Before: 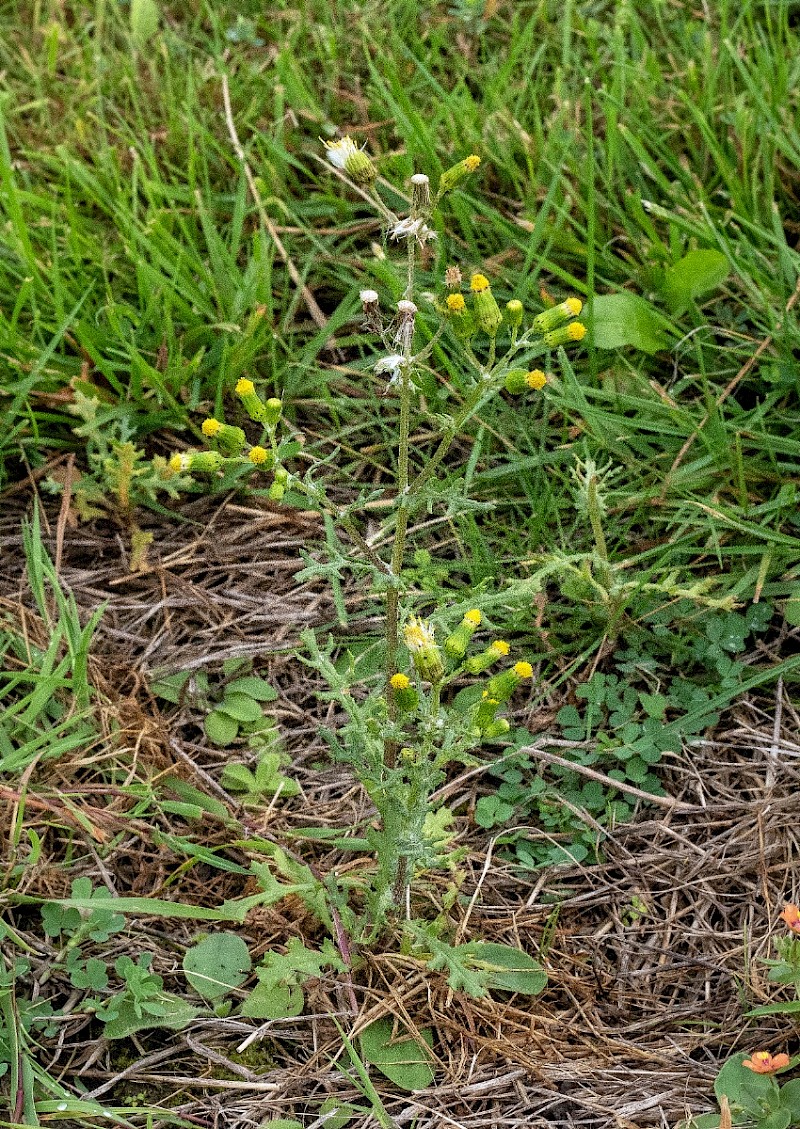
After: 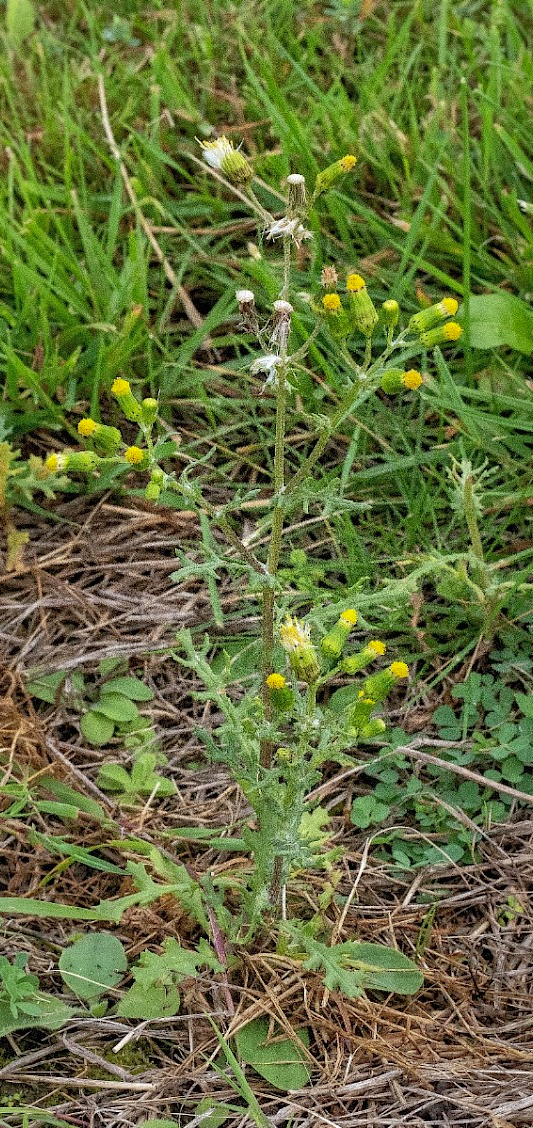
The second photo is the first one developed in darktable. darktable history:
shadows and highlights: on, module defaults
crop and rotate: left 15.546%, right 17.787%
